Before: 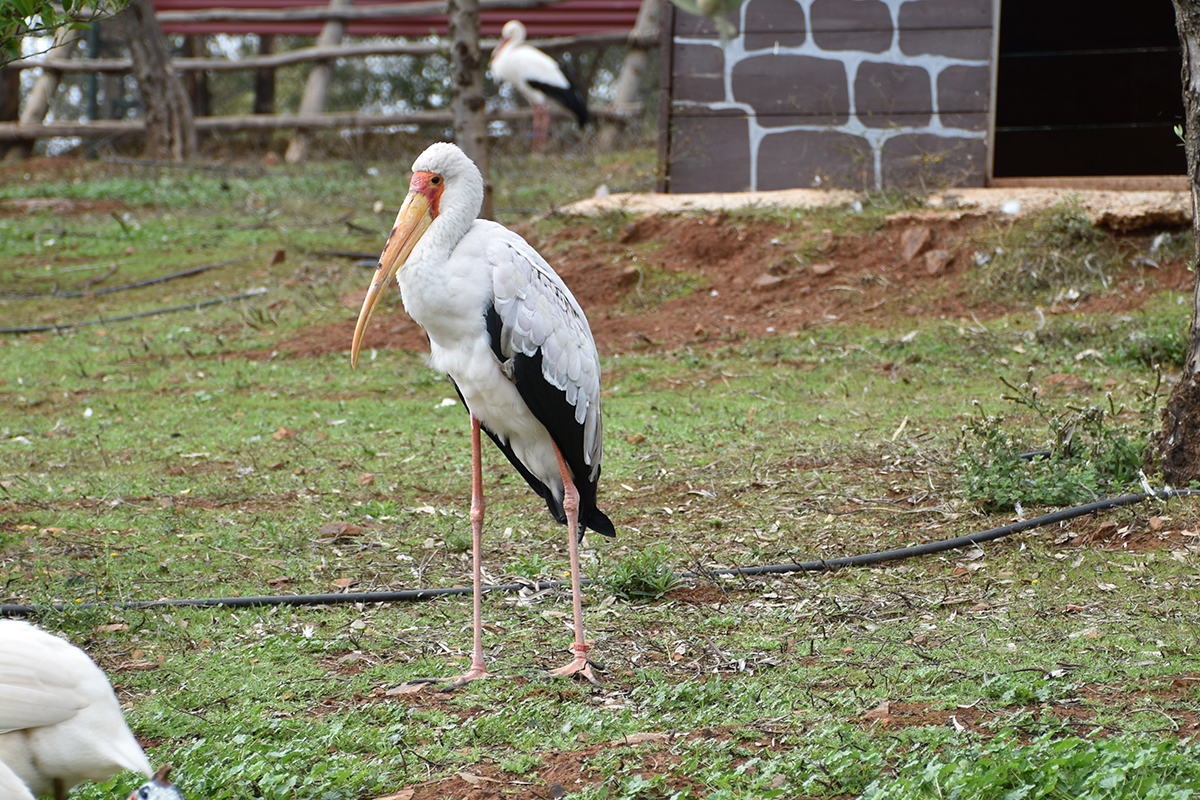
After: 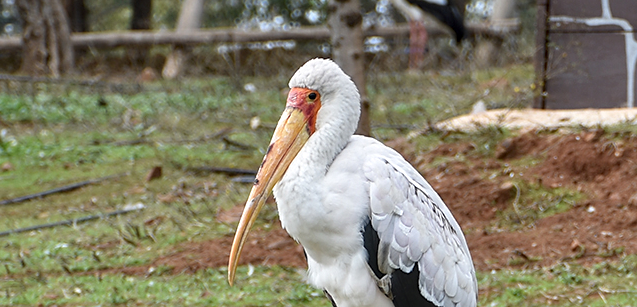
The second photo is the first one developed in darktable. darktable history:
sharpen: radius 1.475, amount 0.401, threshold 1.284
local contrast: on, module defaults
crop: left 10.331%, top 10.532%, right 36.544%, bottom 51.066%
